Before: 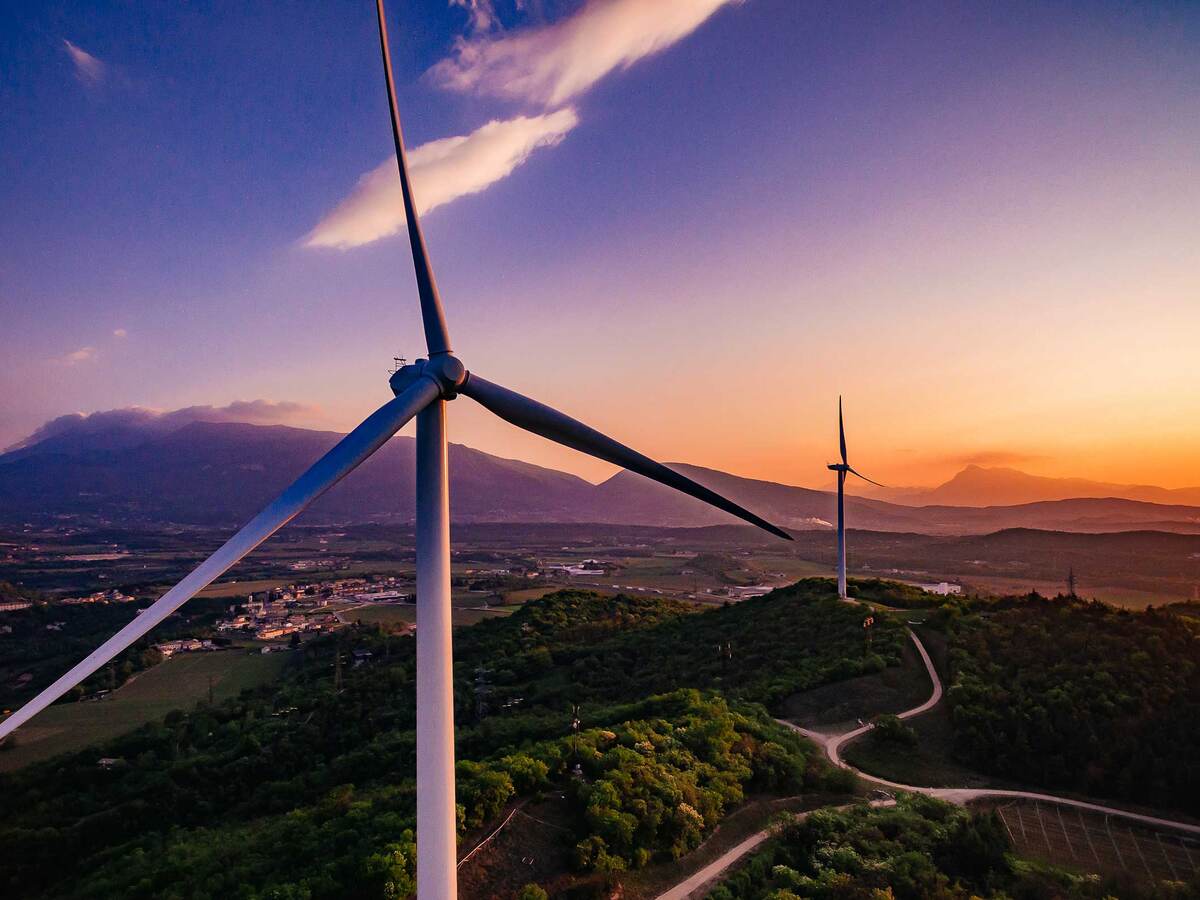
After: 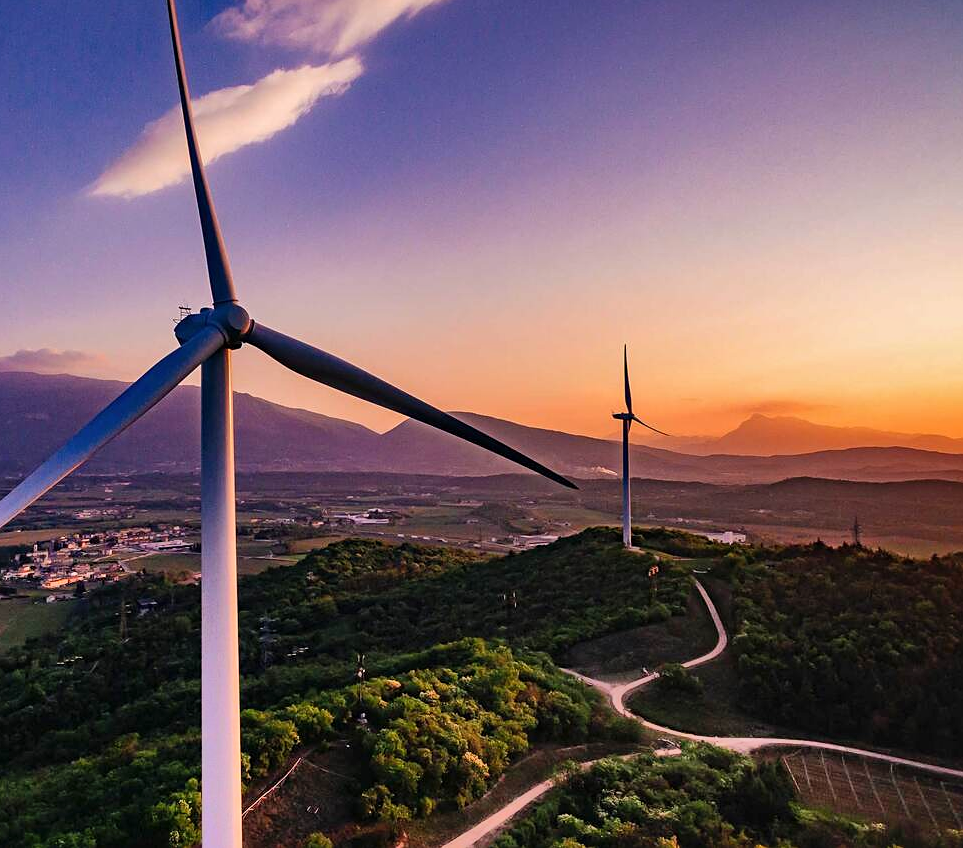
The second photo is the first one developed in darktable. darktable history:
shadows and highlights: radius 133.83, soften with gaussian
crop and rotate: left 17.959%, top 5.771%, right 1.742%
sharpen: amount 0.2
